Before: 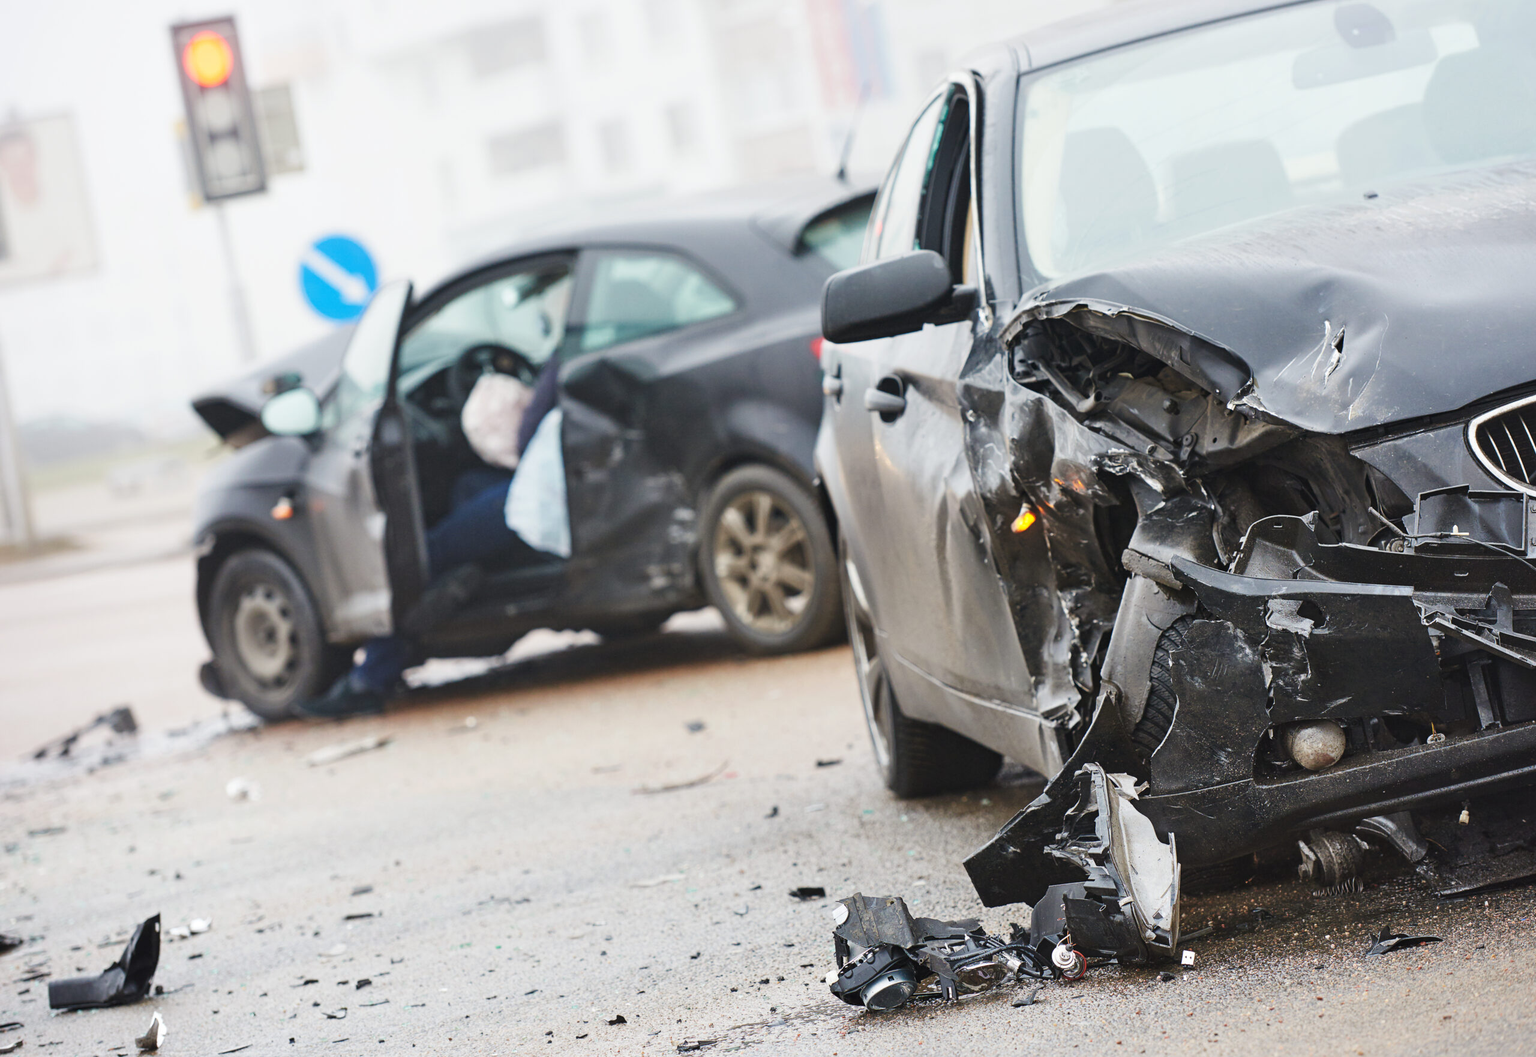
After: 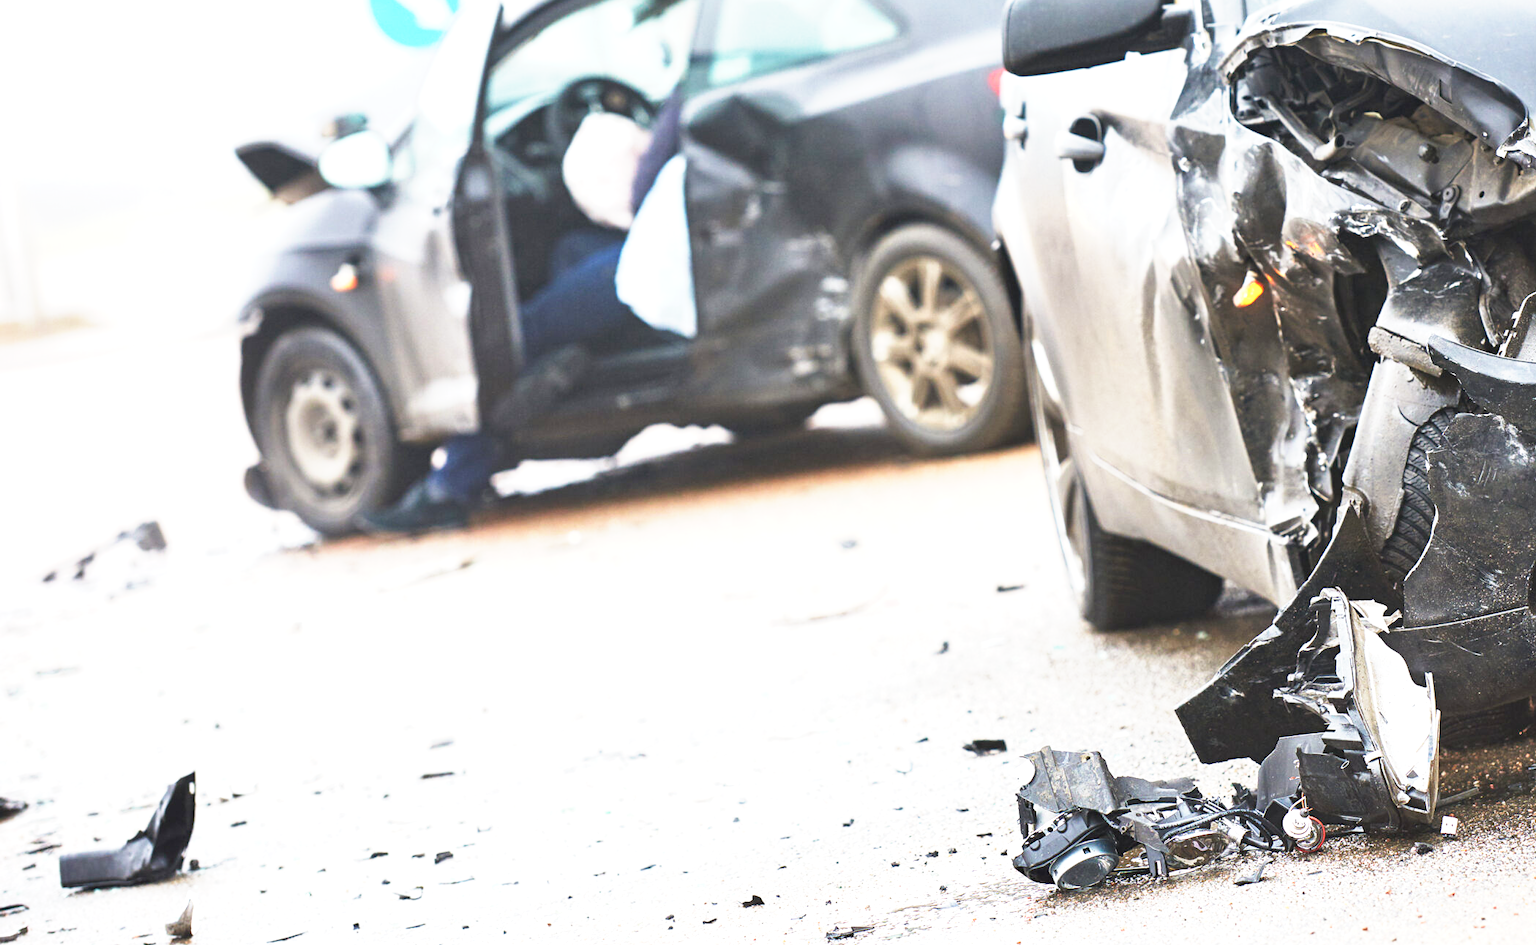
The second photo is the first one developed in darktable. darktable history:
base curve: curves: ch0 [(0, 0) (0.557, 0.834) (1, 1)], preserve colors none
crop: top 26.62%, right 17.971%
exposure: black level correction 0, exposure 0.696 EV, compensate exposure bias true, compensate highlight preservation false
